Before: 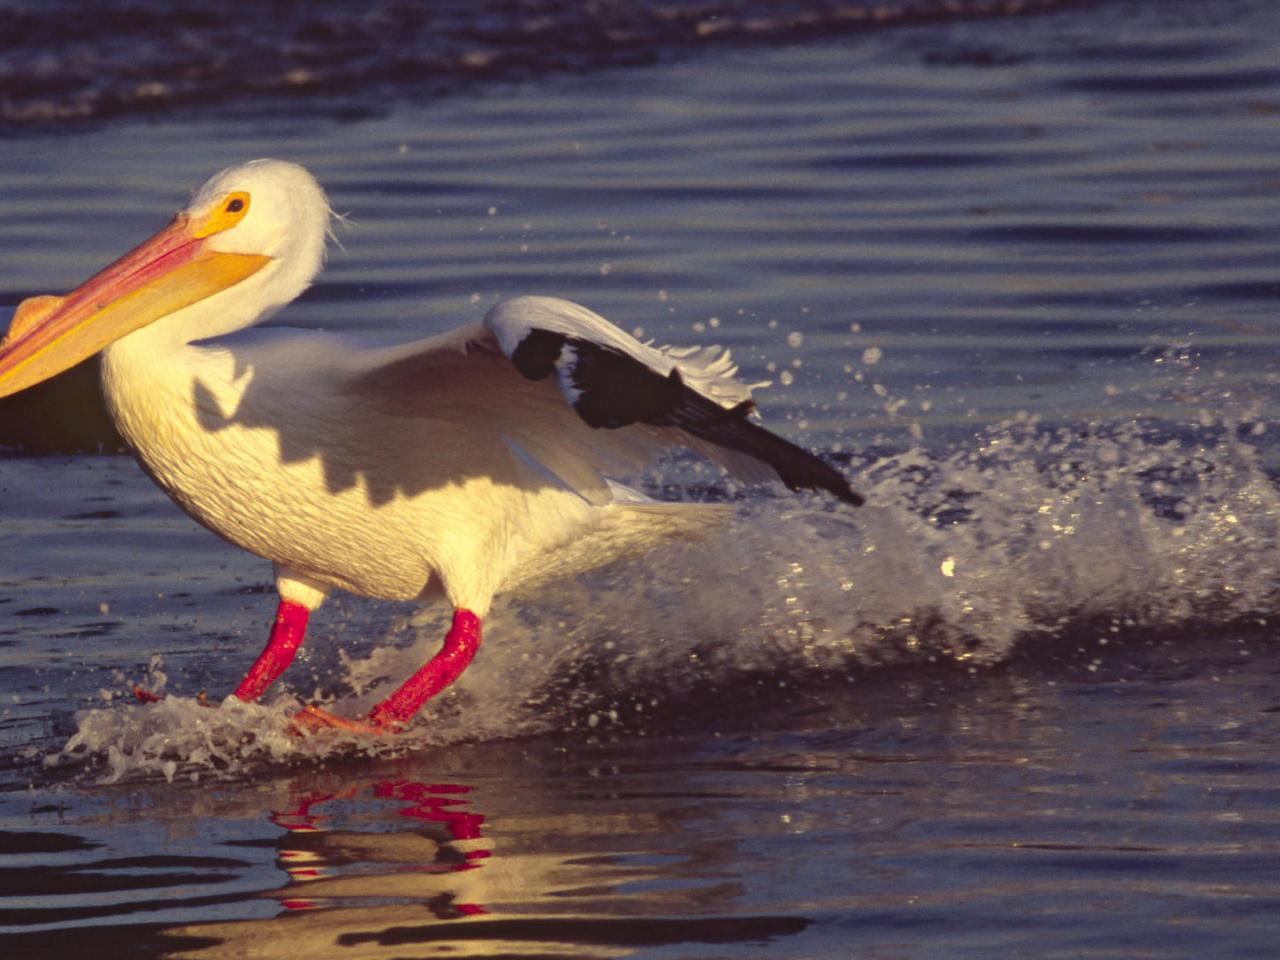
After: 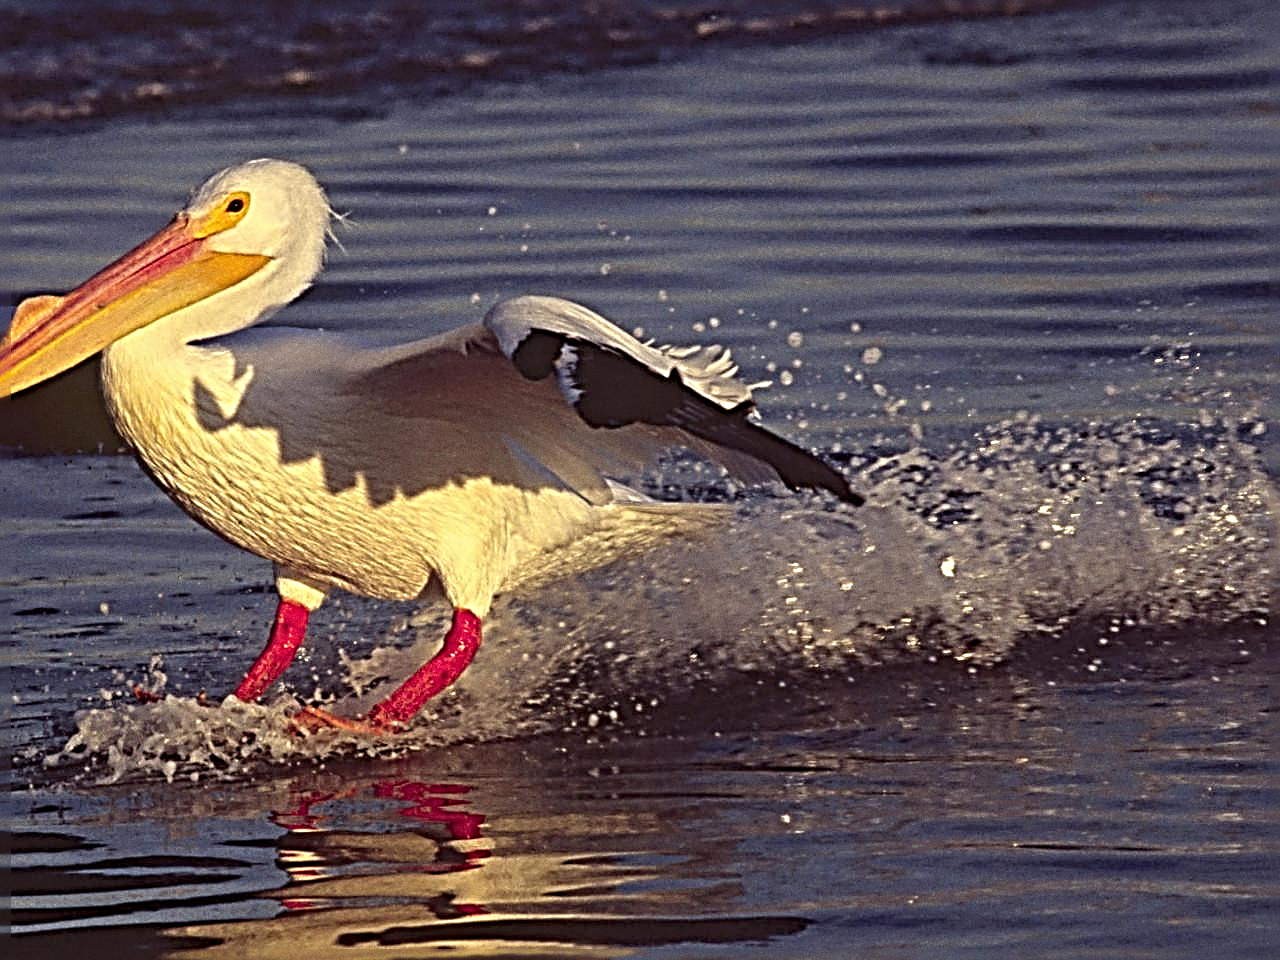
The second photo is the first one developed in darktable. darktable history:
grain: coarseness 0.09 ISO
sharpen: radius 4.001, amount 2
base curve: preserve colors none
